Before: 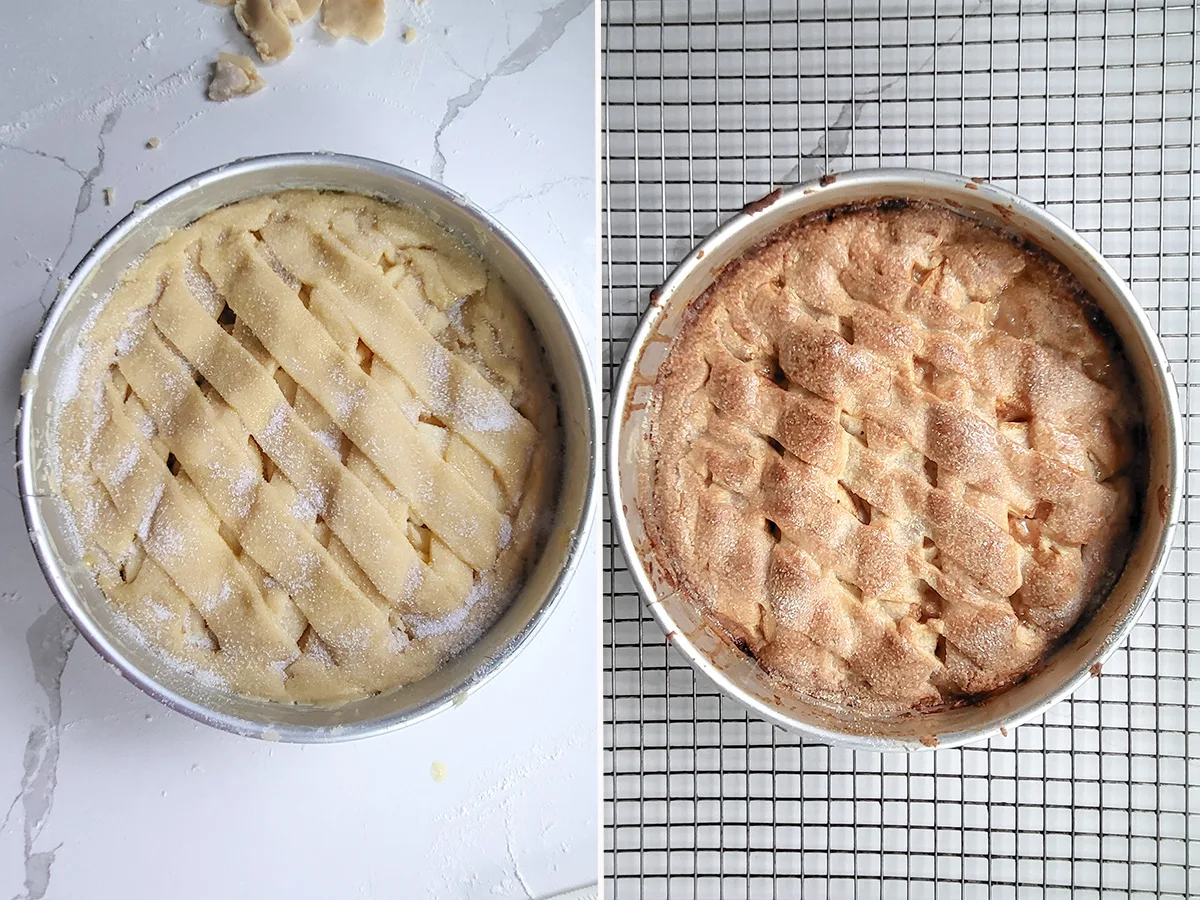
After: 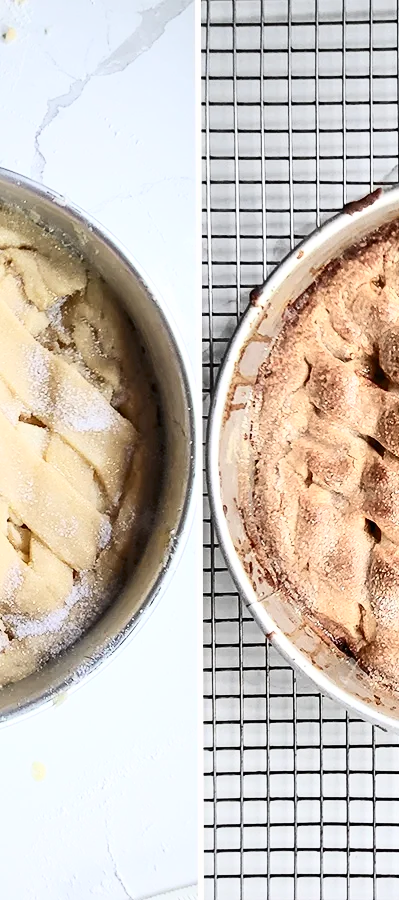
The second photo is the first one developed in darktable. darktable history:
contrast brightness saturation: contrast 0.39, brightness 0.1
crop: left 33.36%, right 33.36%
